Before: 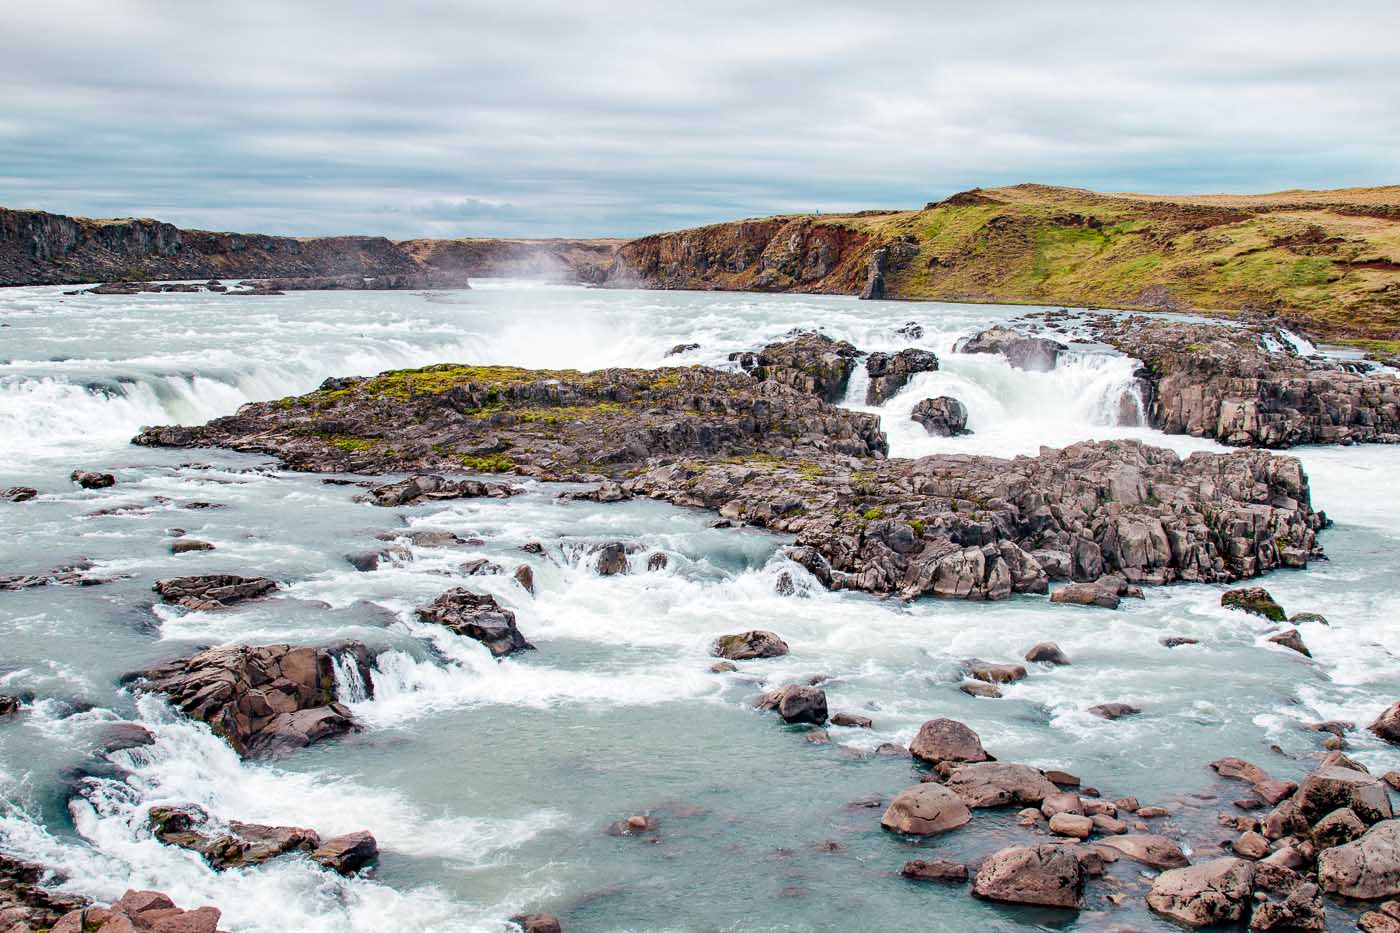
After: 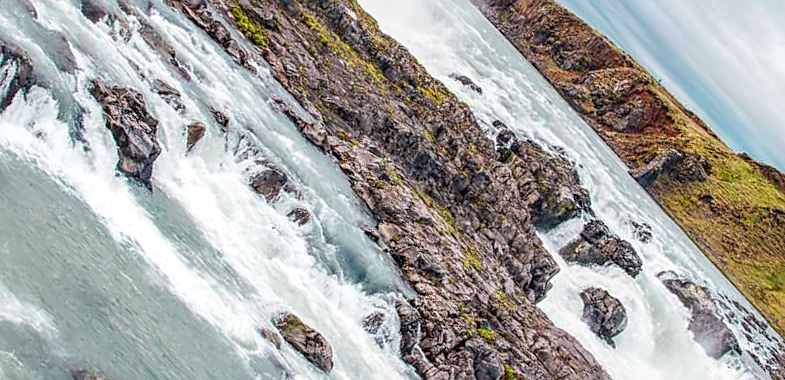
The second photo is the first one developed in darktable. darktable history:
crop and rotate: angle -44.87°, top 16.334%, right 0.776%, bottom 11.659%
local contrast: highlights 0%, shadows 4%, detail 134%
sharpen: radius 1.867, amount 0.41, threshold 1.391
